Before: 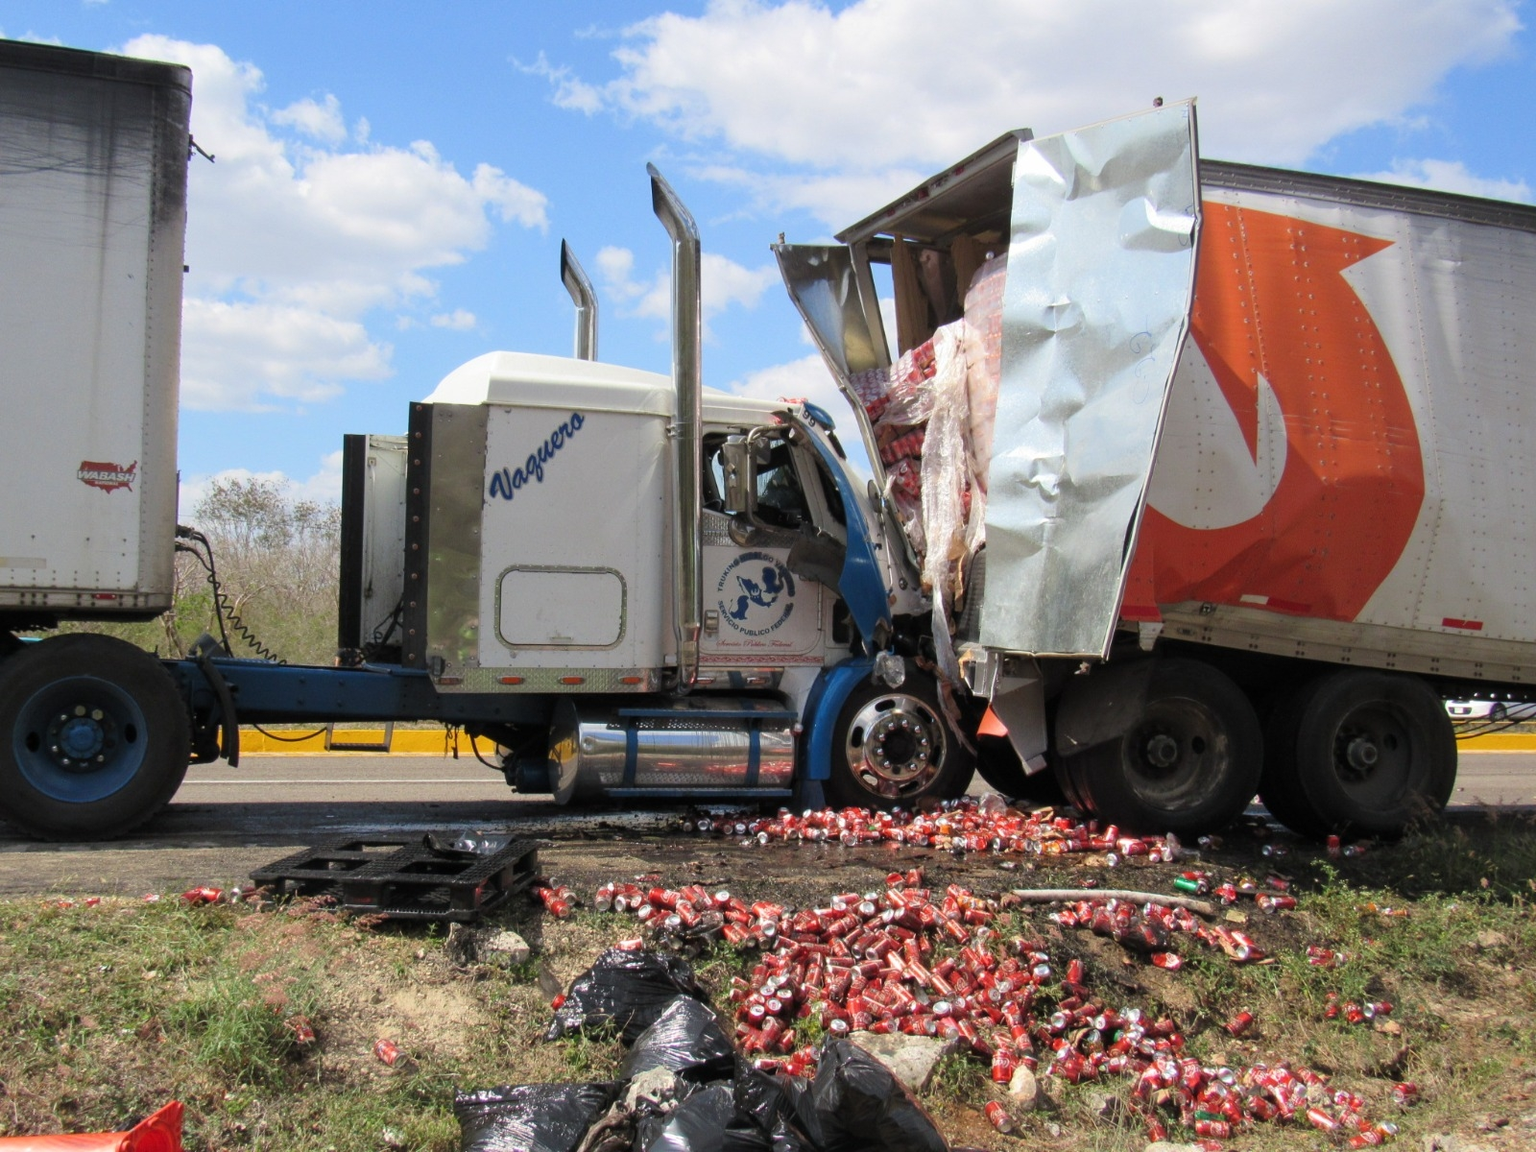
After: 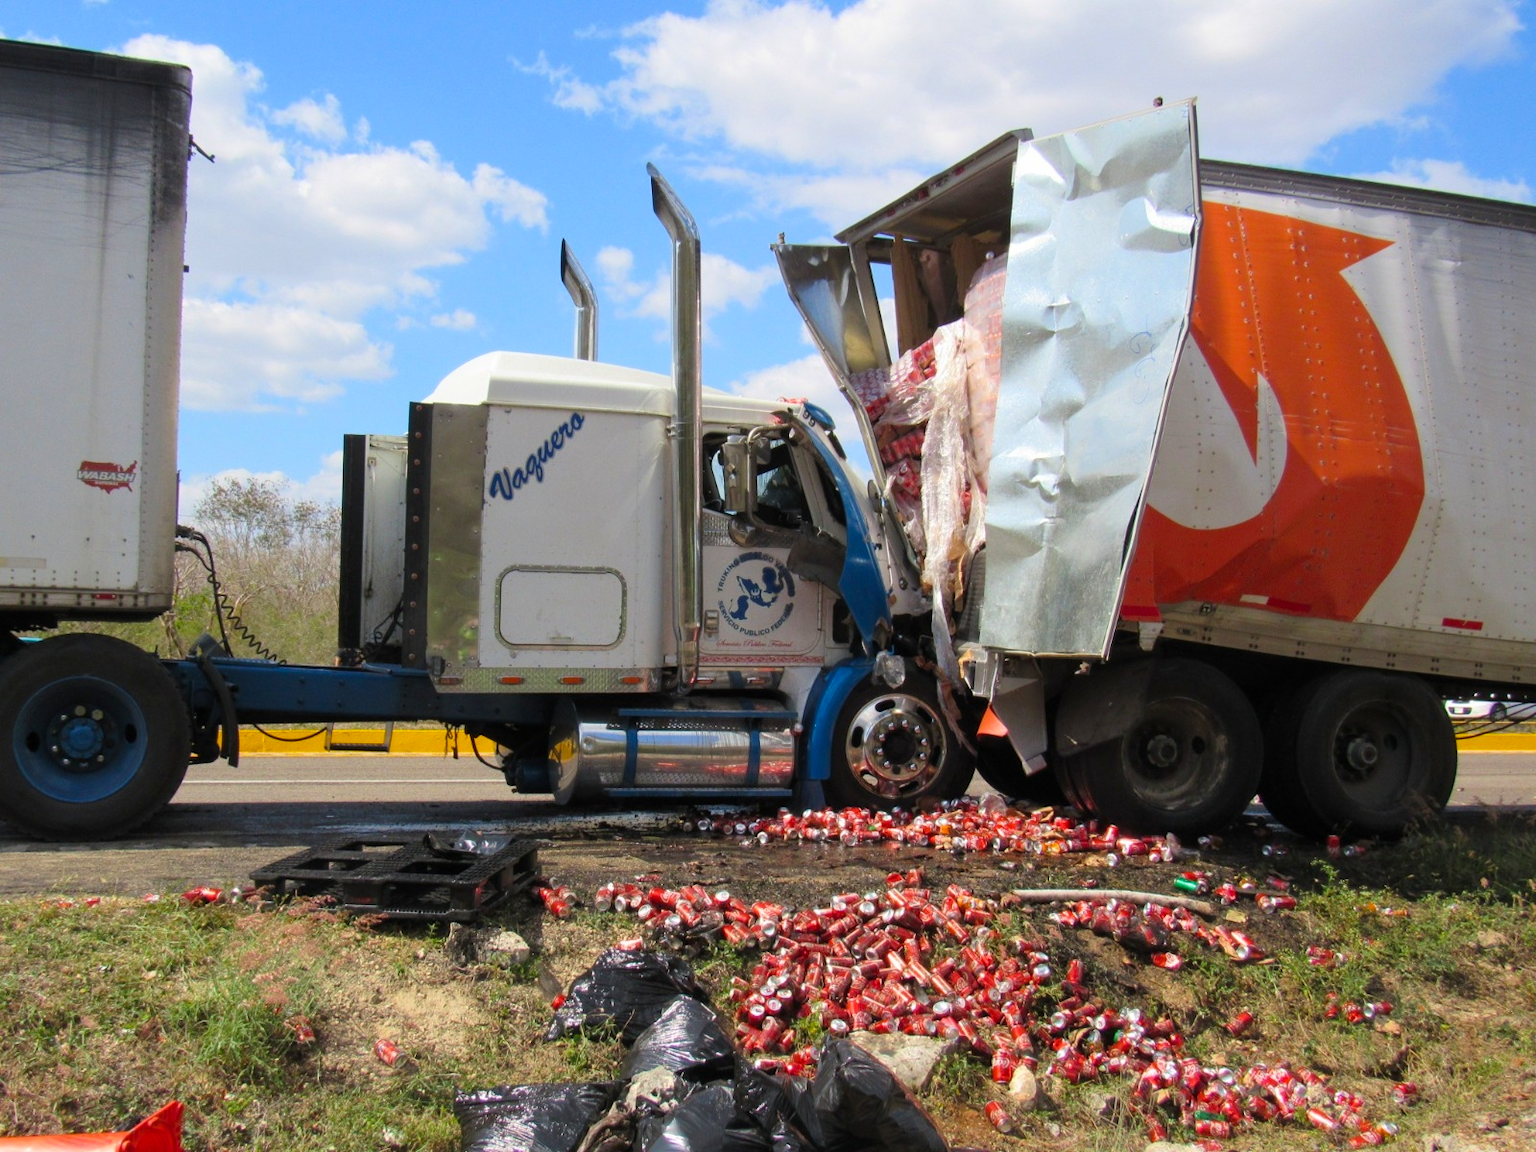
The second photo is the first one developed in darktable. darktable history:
color balance rgb: power › hue 328.98°, perceptual saturation grading › global saturation 17.855%, global vibrance 20%
